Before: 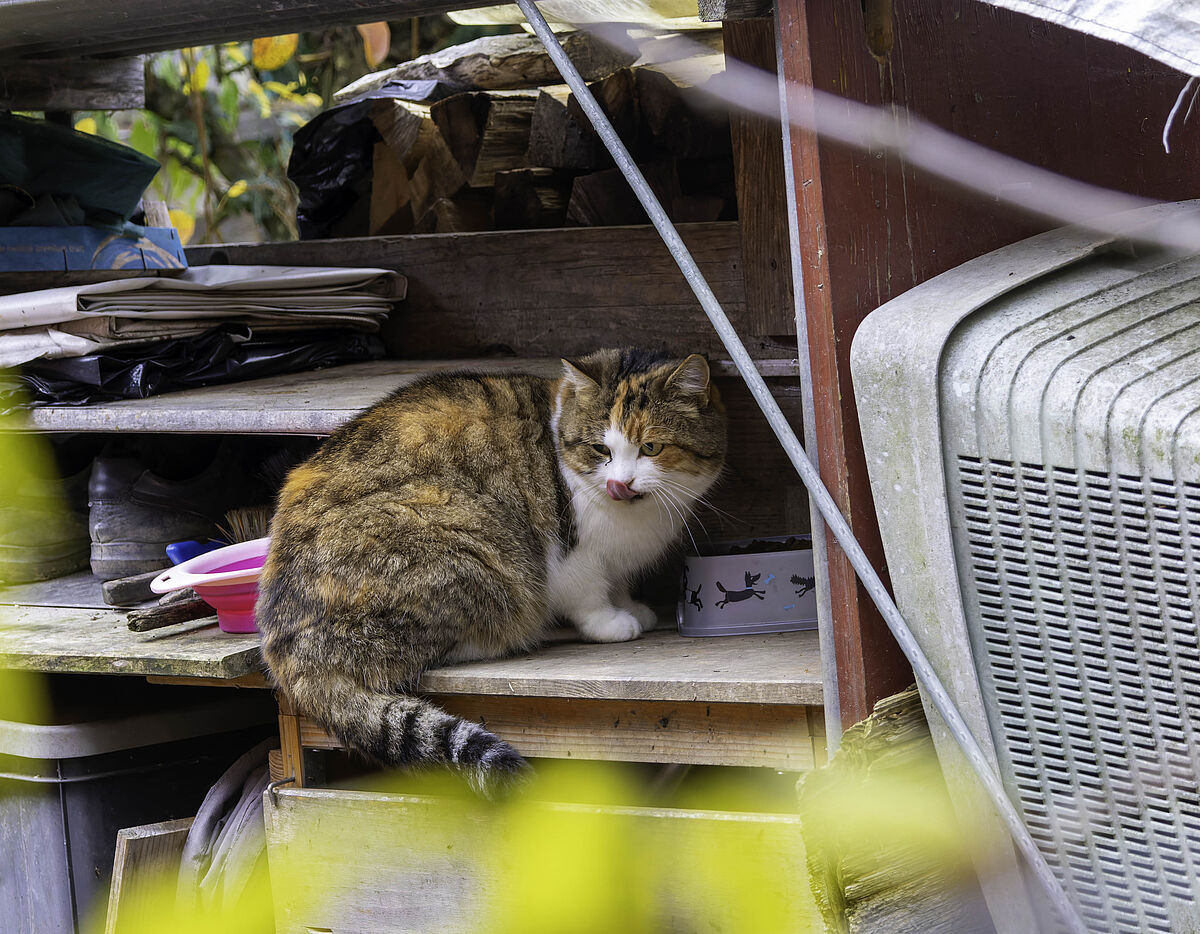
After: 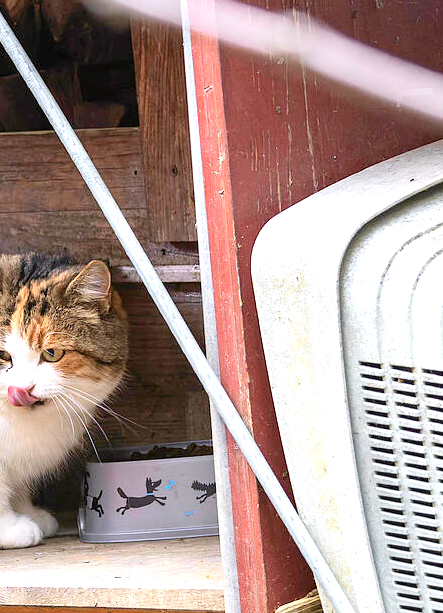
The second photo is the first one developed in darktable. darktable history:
crop and rotate: left 49.936%, top 10.094%, right 13.136%, bottom 24.256%
exposure: black level correction 0, exposure 0.95 EV, compensate exposure bias true, compensate highlight preservation false
tone curve: curves: ch0 [(0, 0) (0.765, 0.816) (1, 1)]; ch1 [(0, 0) (0.425, 0.464) (0.5, 0.5) (0.531, 0.522) (0.588, 0.575) (0.994, 0.939)]; ch2 [(0, 0) (0.398, 0.435) (0.455, 0.481) (0.501, 0.504) (0.529, 0.544) (0.584, 0.585) (1, 0.911)], color space Lab, independent channels
